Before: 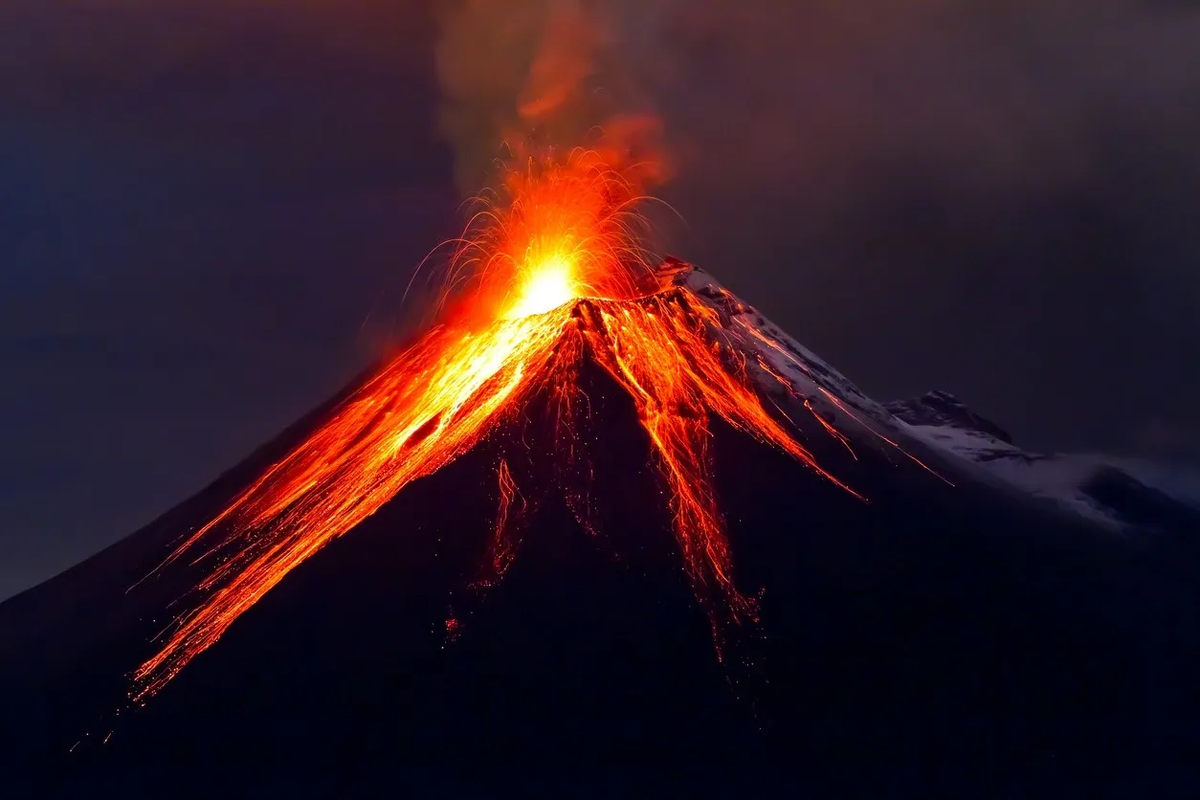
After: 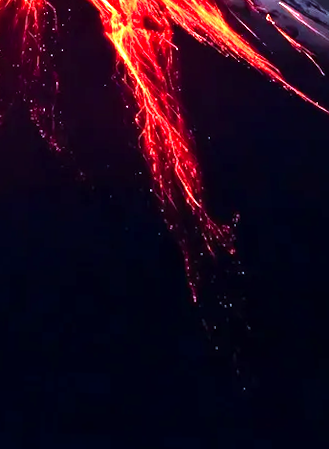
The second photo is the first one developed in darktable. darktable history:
color correction: highlights a* -10.69, highlights b* -19.19
tone equalizer: -8 EV -0.417 EV, -7 EV -0.389 EV, -6 EV -0.333 EV, -5 EV -0.222 EV, -3 EV 0.222 EV, -2 EV 0.333 EV, -1 EV 0.389 EV, +0 EV 0.417 EV, edges refinement/feathering 500, mask exposure compensation -1.57 EV, preserve details no
crop: left 40.878%, top 39.176%, right 25.993%, bottom 3.081%
rotate and perspective: rotation 0.72°, lens shift (vertical) -0.352, lens shift (horizontal) -0.051, crop left 0.152, crop right 0.859, crop top 0.019, crop bottom 0.964
levels: levels [0, 0.281, 0.562]
